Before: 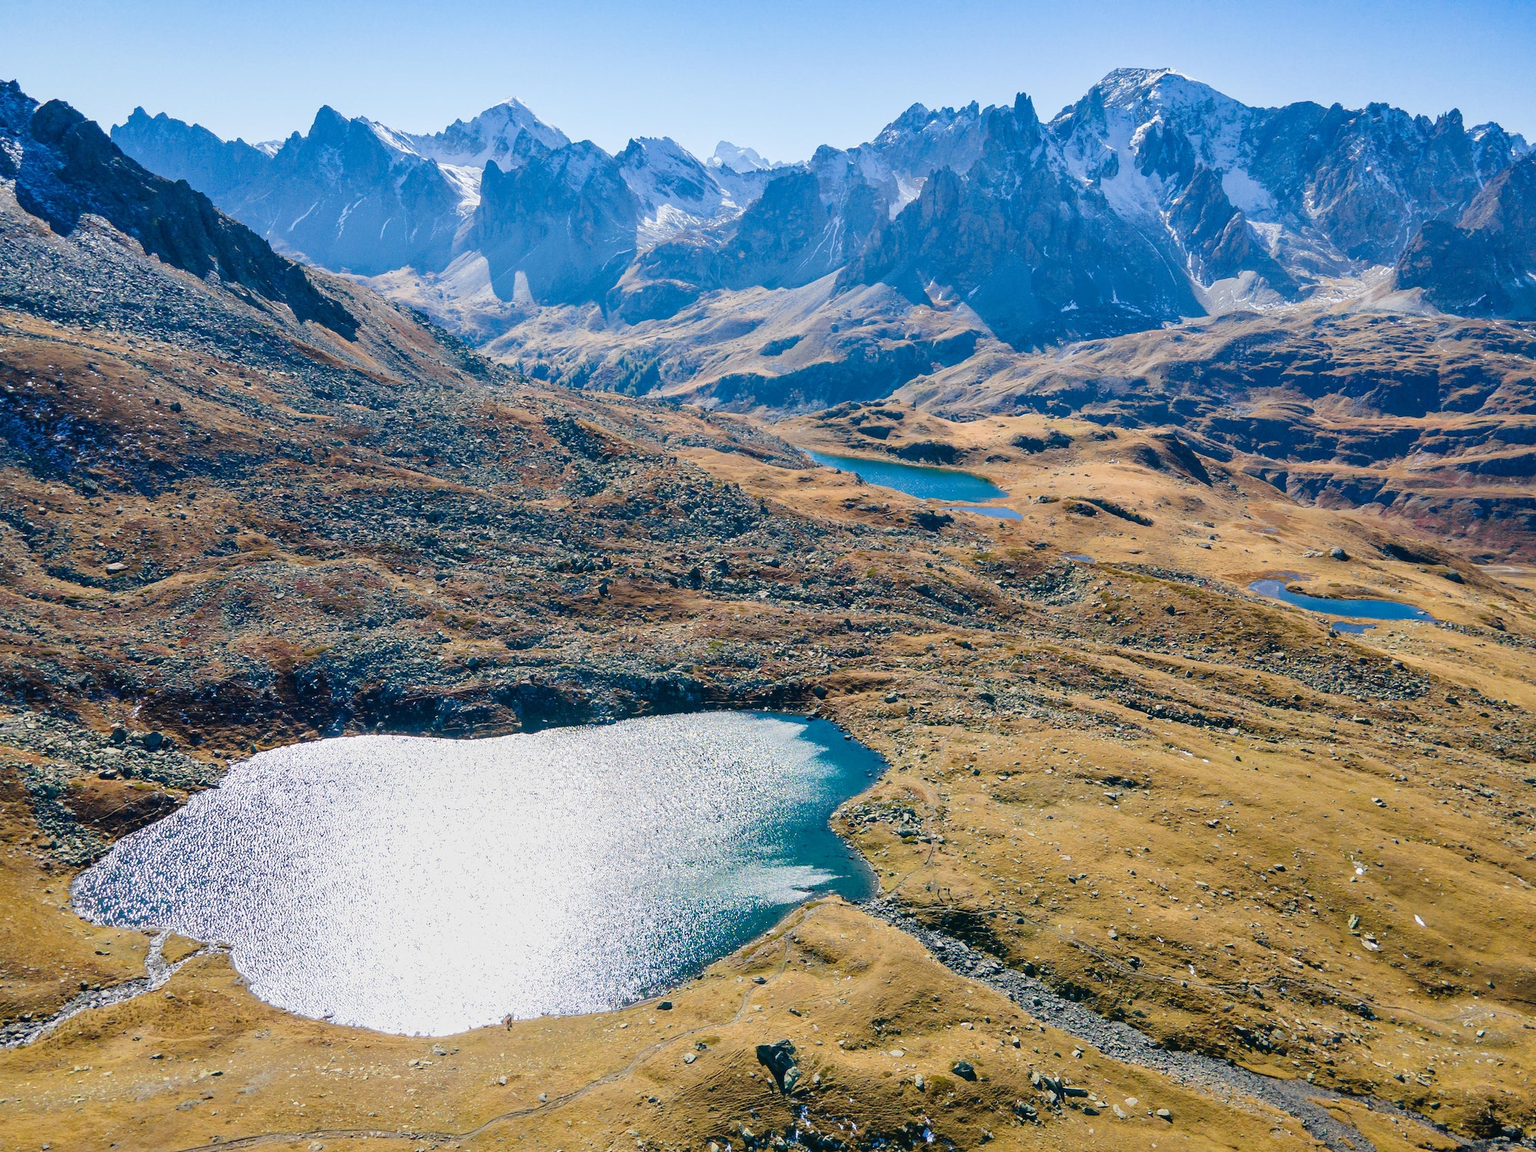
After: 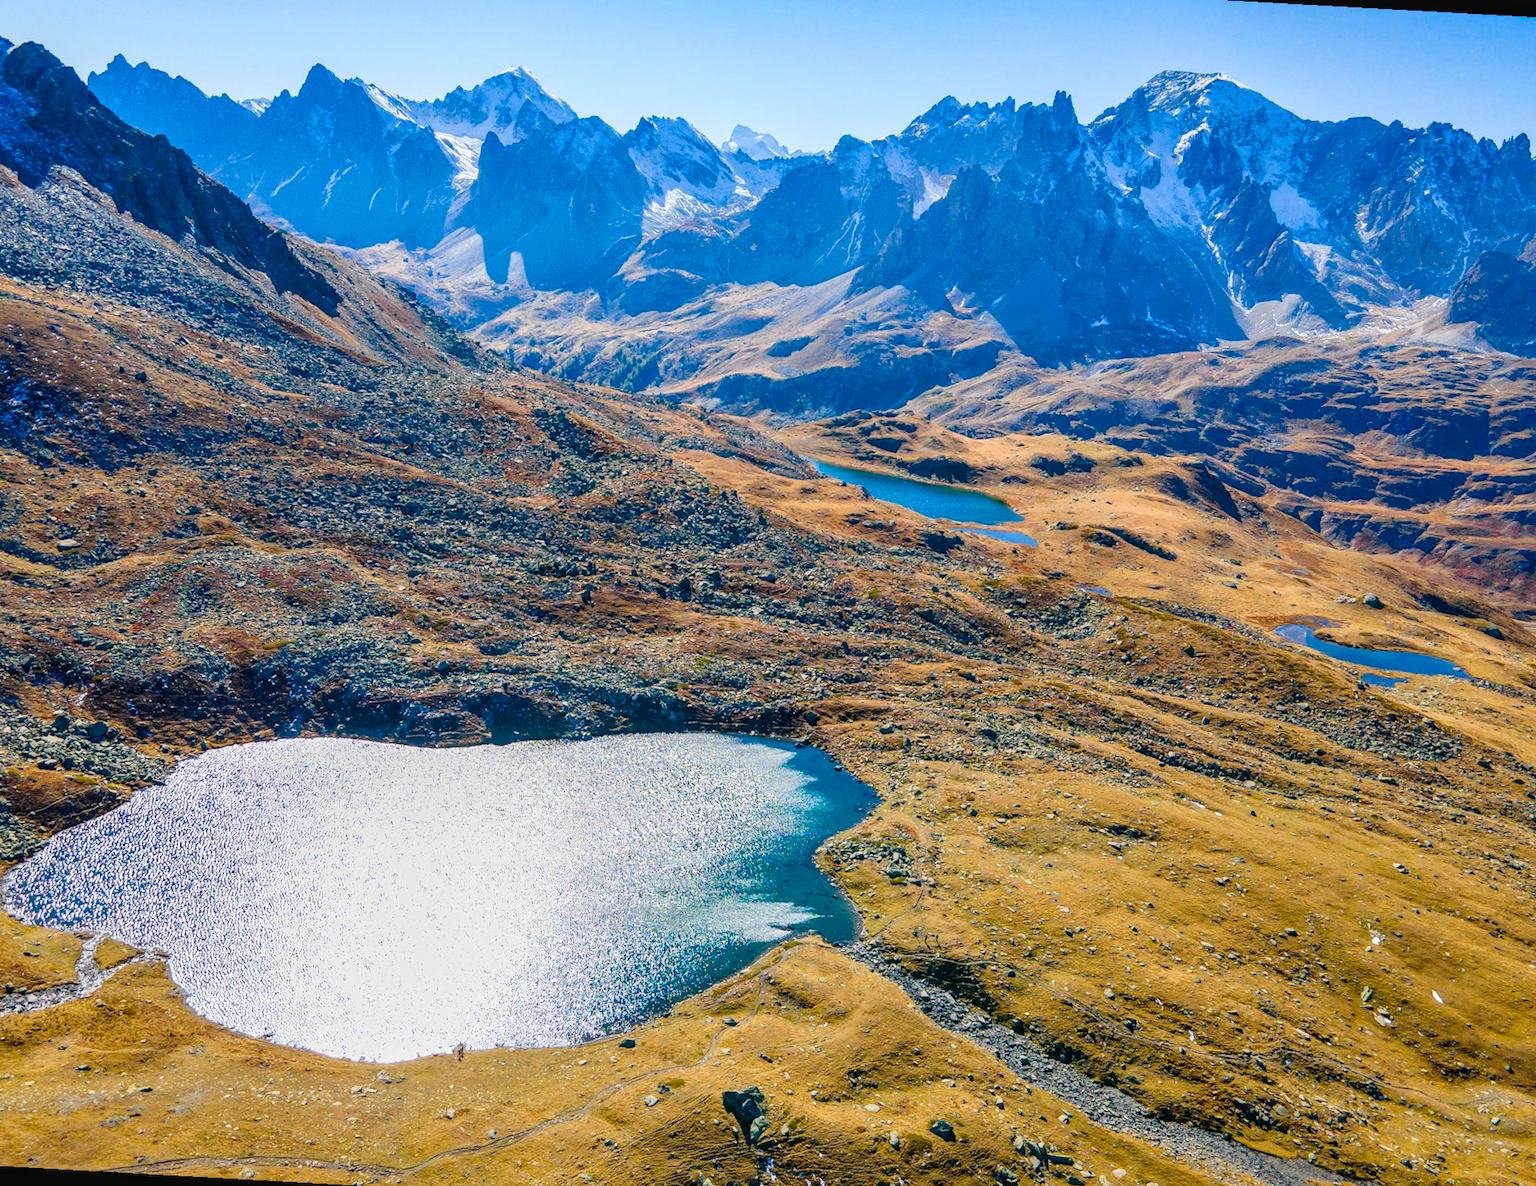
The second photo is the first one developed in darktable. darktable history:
local contrast: on, module defaults
crop and rotate: angle -3.14°, left 5.278%, top 5.164%, right 4.602%, bottom 4.762%
color correction: highlights b* 0.058, saturation 1.34
